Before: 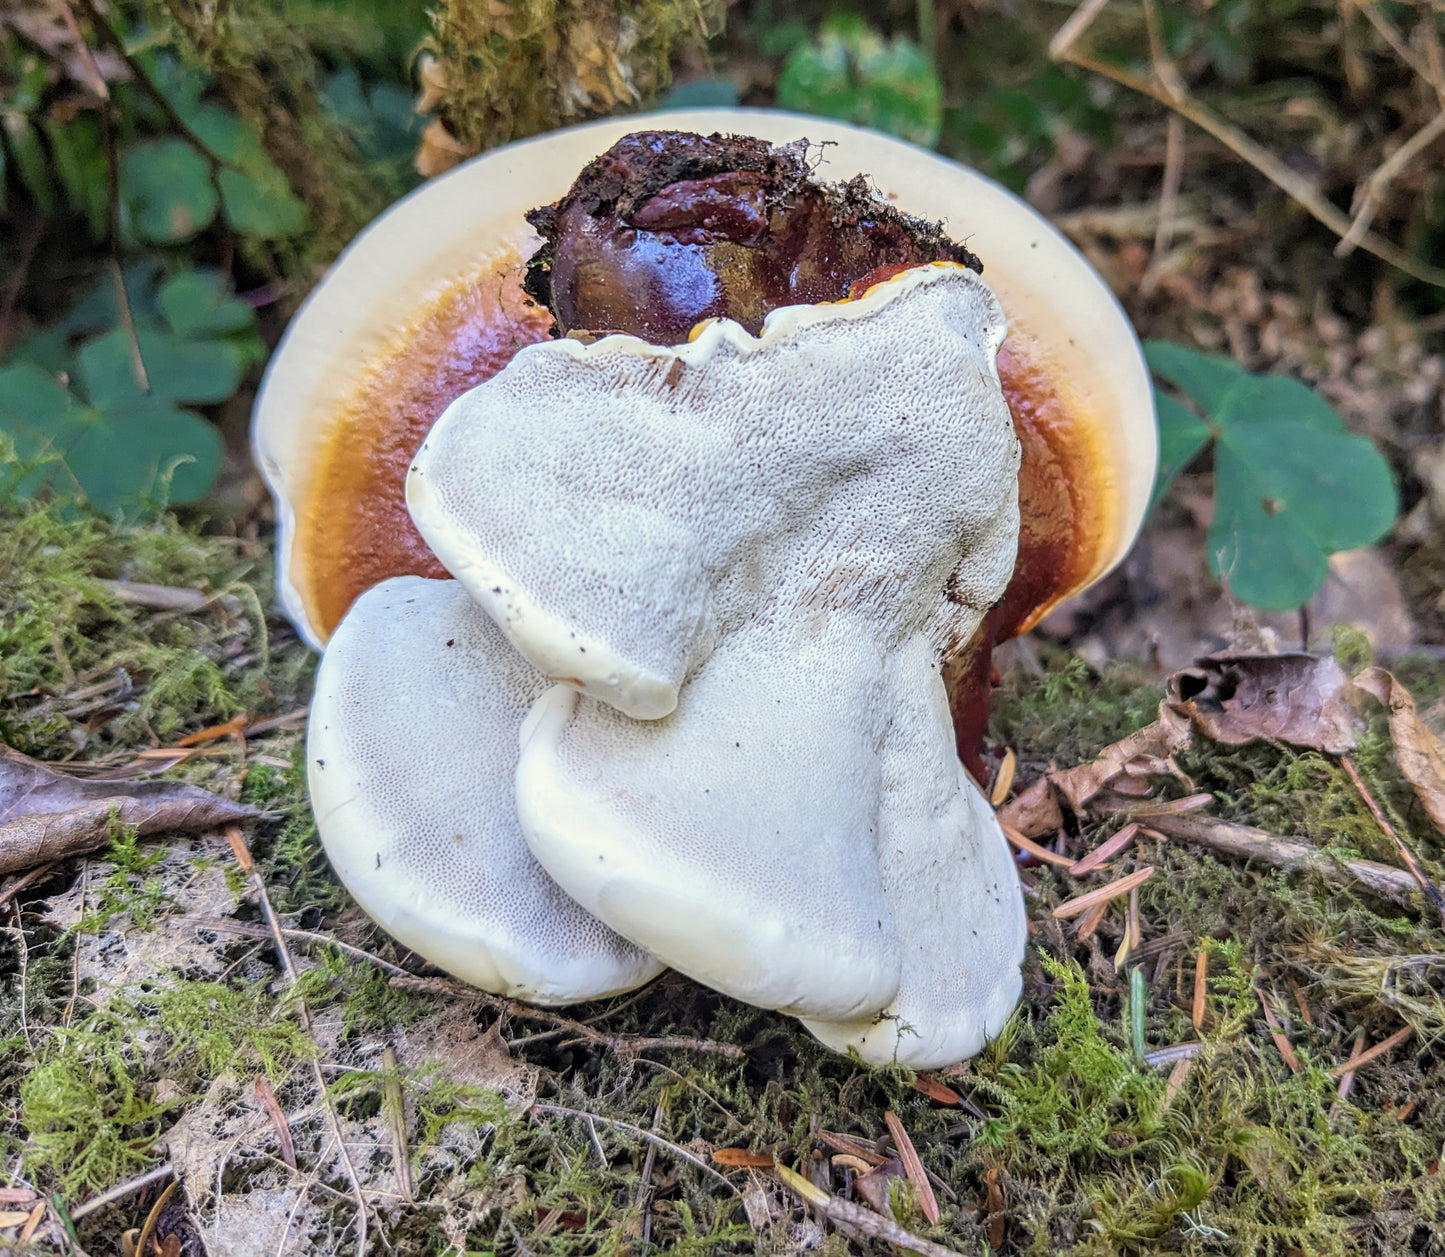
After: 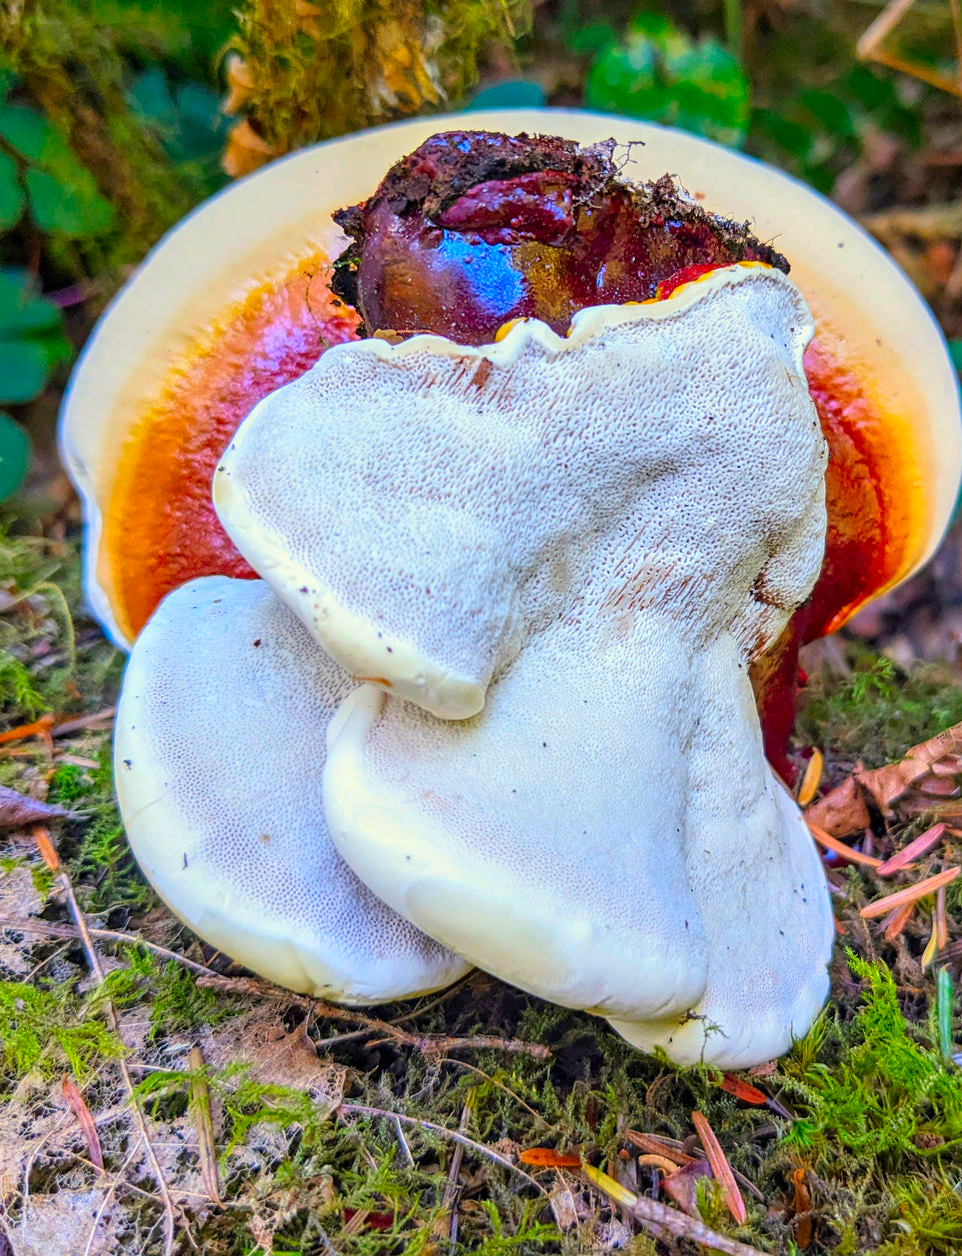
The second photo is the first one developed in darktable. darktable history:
color correction: highlights b* 0.054, saturation 2.13
crop and rotate: left 13.357%, right 20.019%
